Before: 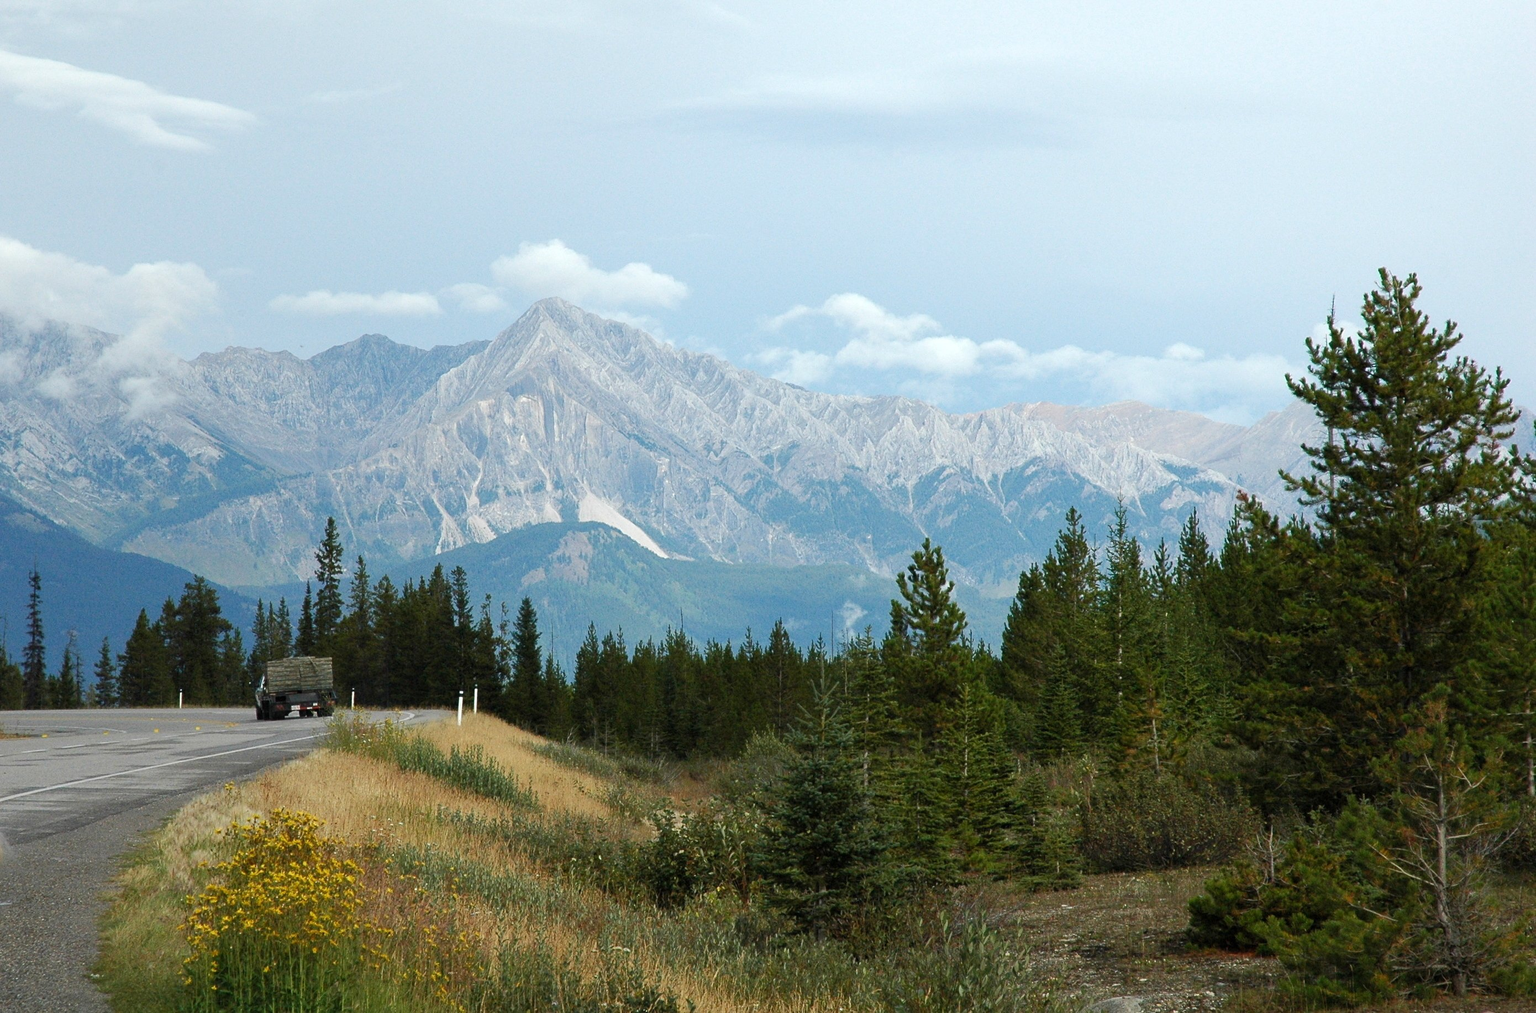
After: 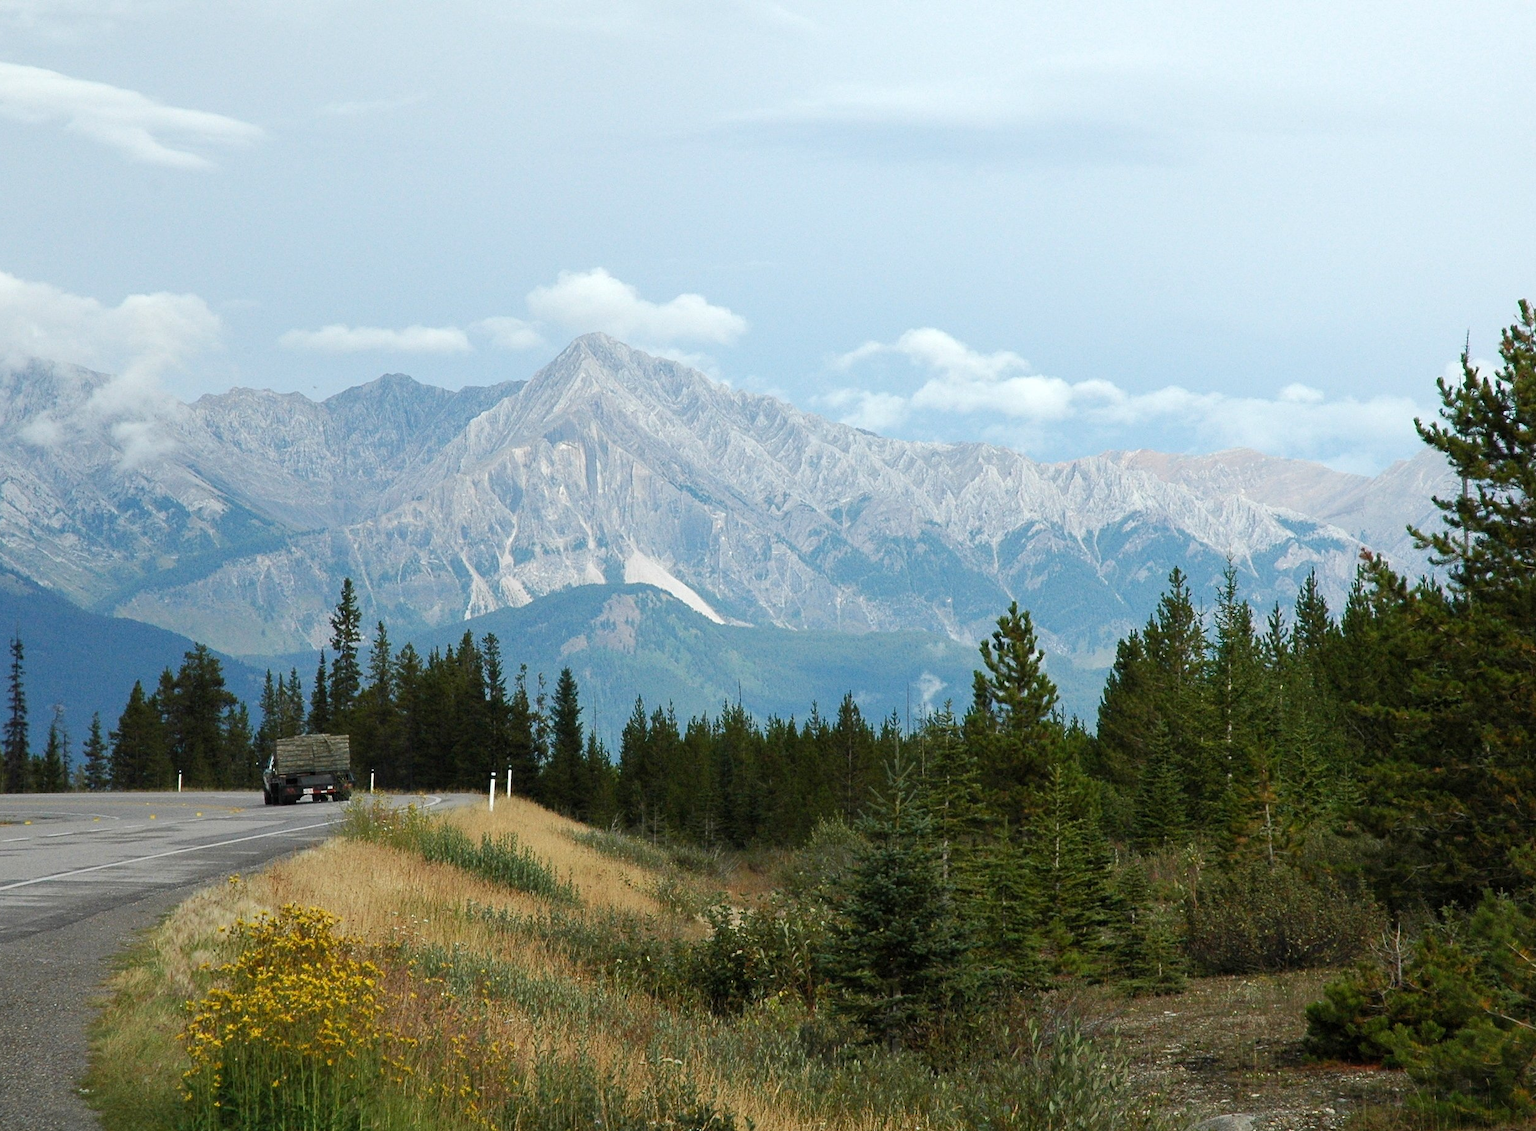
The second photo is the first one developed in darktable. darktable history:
crop and rotate: left 1.297%, right 9.176%
